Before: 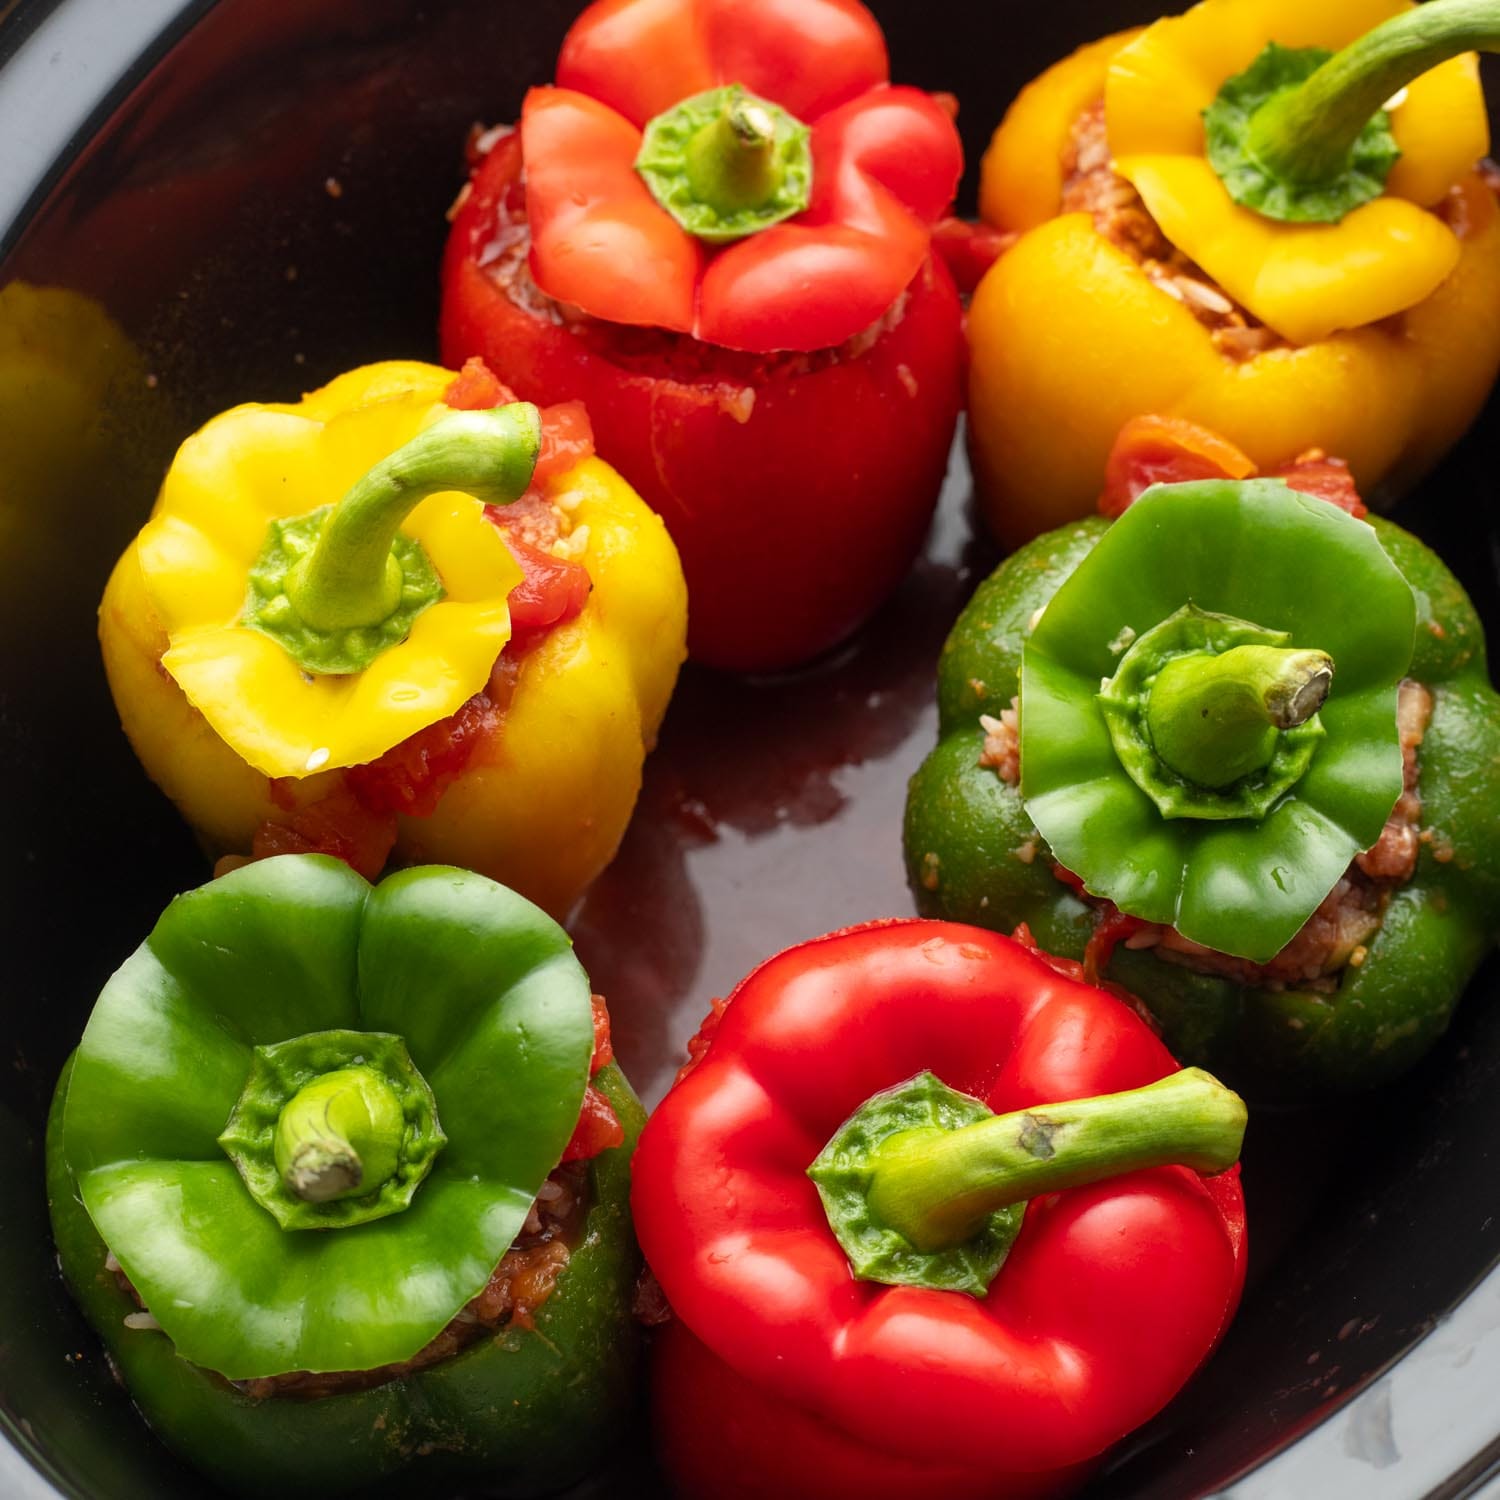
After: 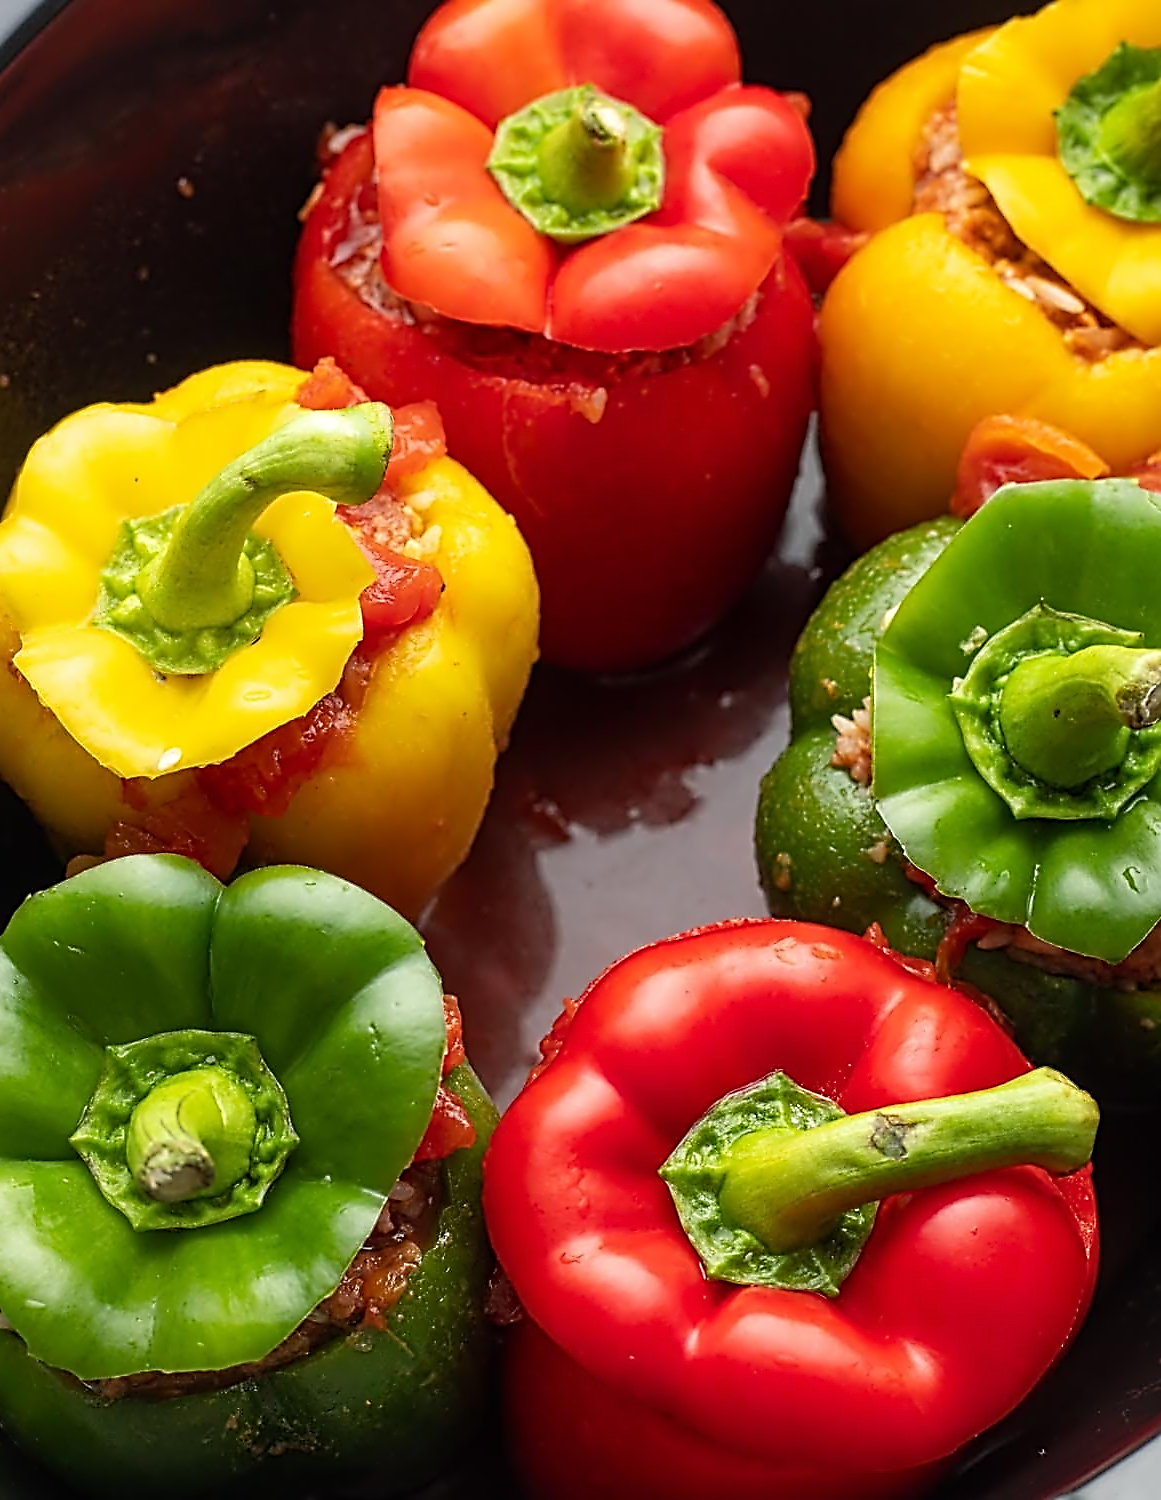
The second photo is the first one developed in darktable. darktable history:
sharpen: on, module defaults
contrast equalizer: y [[0.5, 0.5, 0.5, 0.515, 0.749, 0.84], [0.5 ×6], [0.5 ×6], [0, 0, 0, 0.001, 0.067, 0.262], [0 ×6]]
crop: left 9.88%, right 12.664%
